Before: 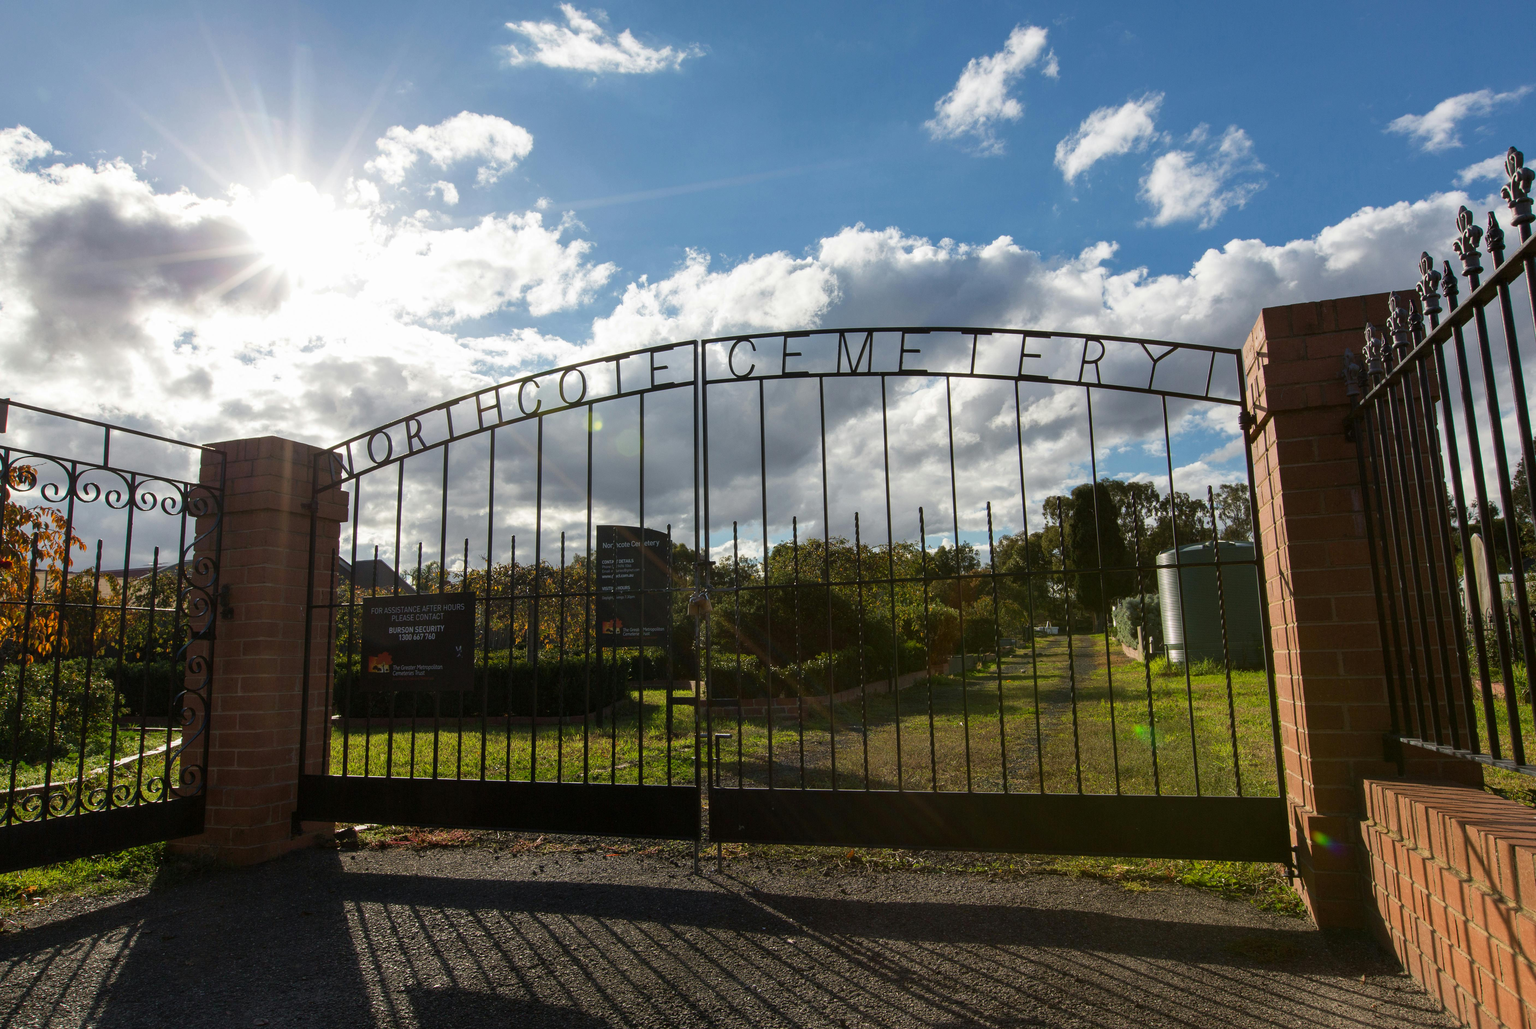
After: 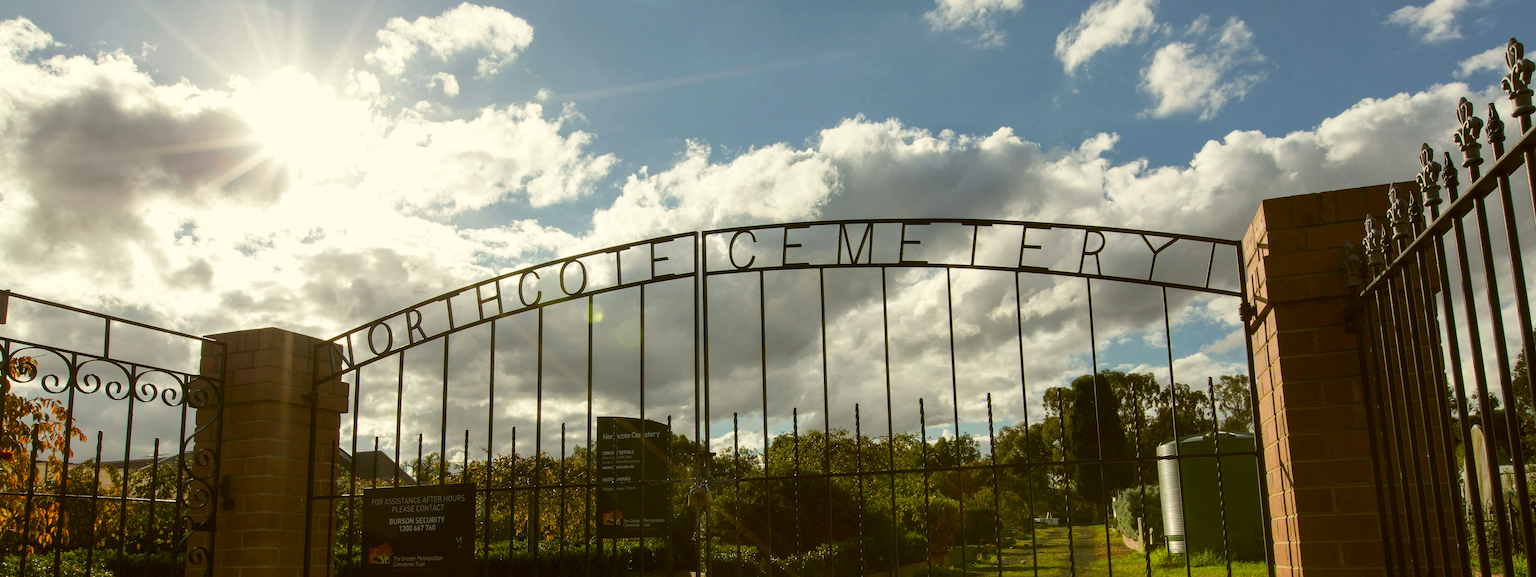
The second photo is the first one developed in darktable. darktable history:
crop and rotate: top 10.605%, bottom 33.274%
color correction: highlights a* -1.43, highlights b* 10.12, shadows a* 0.395, shadows b* 19.35
